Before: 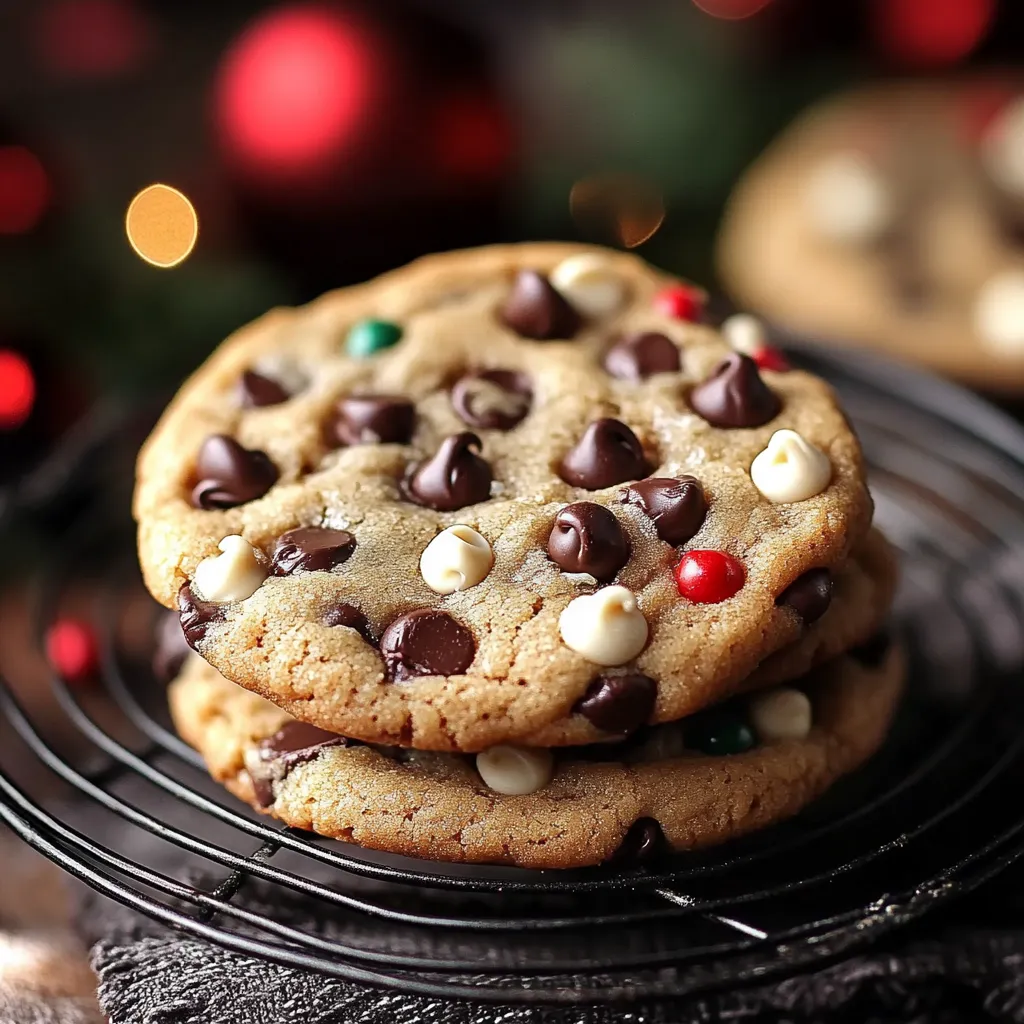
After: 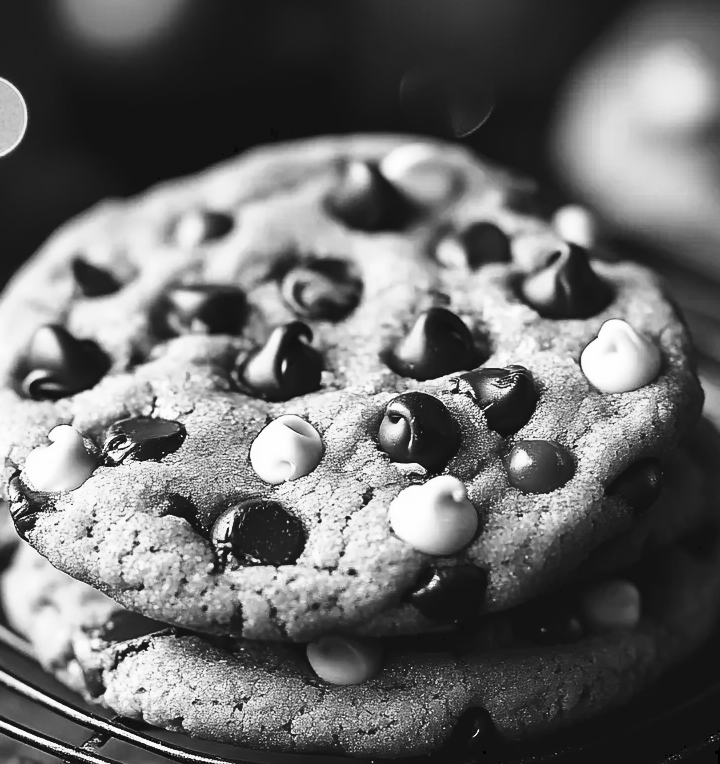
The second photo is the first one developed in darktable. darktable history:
color calibration: output gray [0.25, 0.35, 0.4, 0], illuminant as shot in camera, x 0.358, y 0.373, temperature 4628.91 K
crop and rotate: left 16.686%, top 10.786%, right 12.958%, bottom 14.579%
exposure: compensate highlight preservation false
tone curve: curves: ch0 [(0, 0) (0.003, 0.06) (0.011, 0.059) (0.025, 0.065) (0.044, 0.076) (0.069, 0.088) (0.1, 0.102) (0.136, 0.116) (0.177, 0.137) (0.224, 0.169) (0.277, 0.214) (0.335, 0.271) (0.399, 0.356) (0.468, 0.459) (0.543, 0.579) (0.623, 0.705) (0.709, 0.823) (0.801, 0.918) (0.898, 0.963) (1, 1)], color space Lab, independent channels, preserve colors none
